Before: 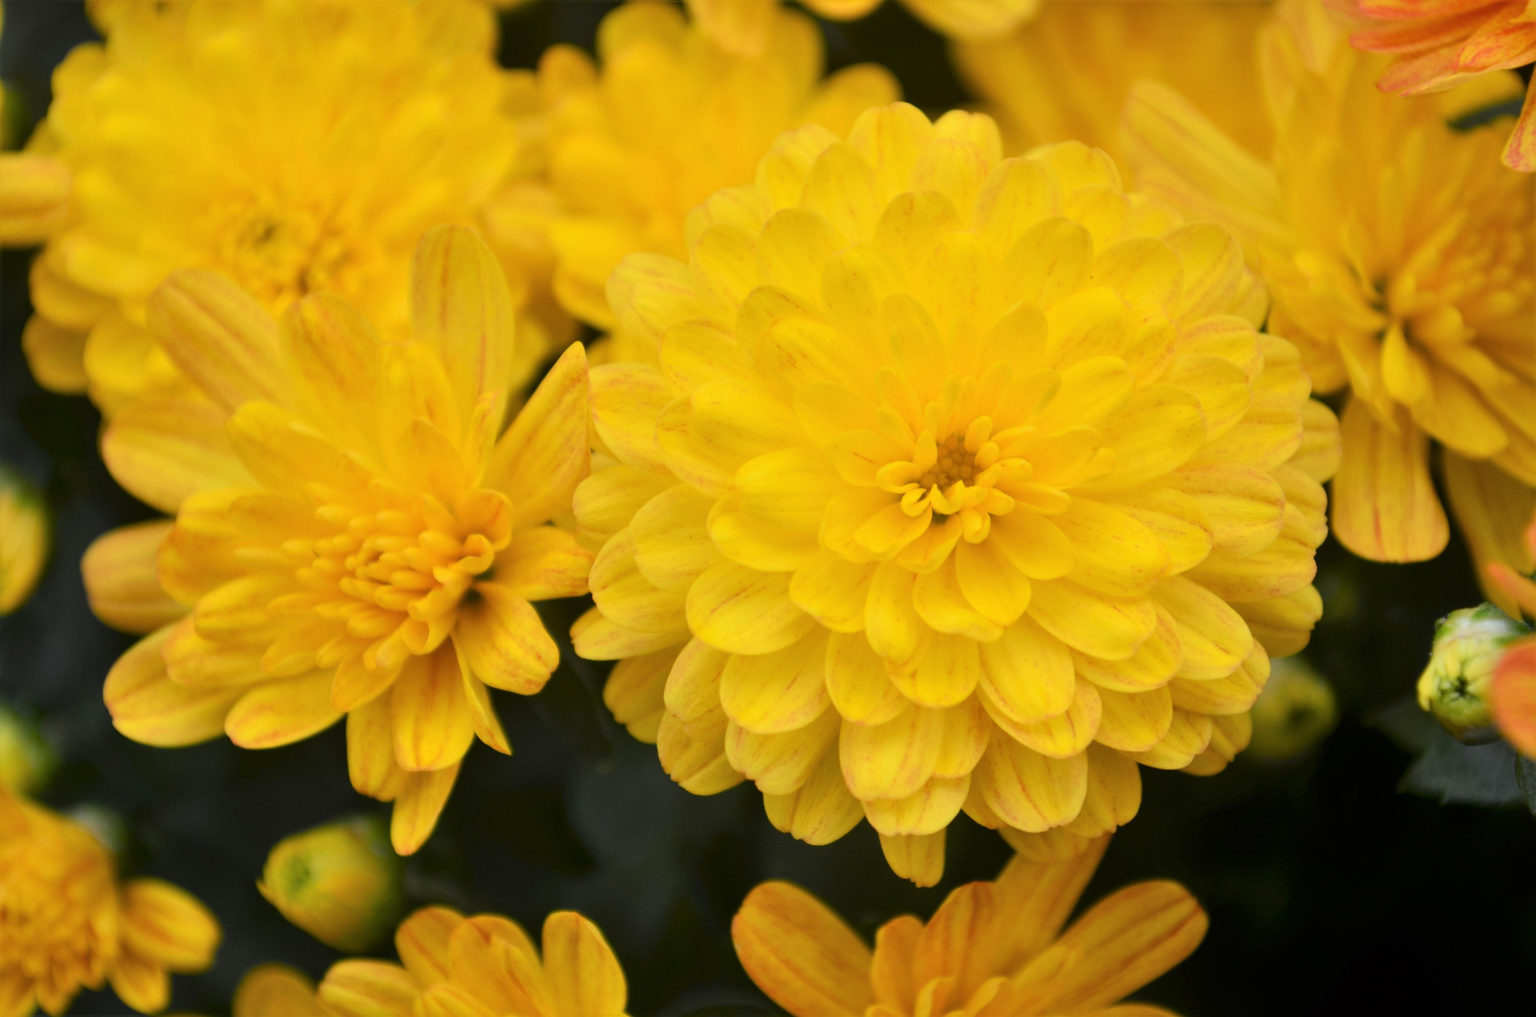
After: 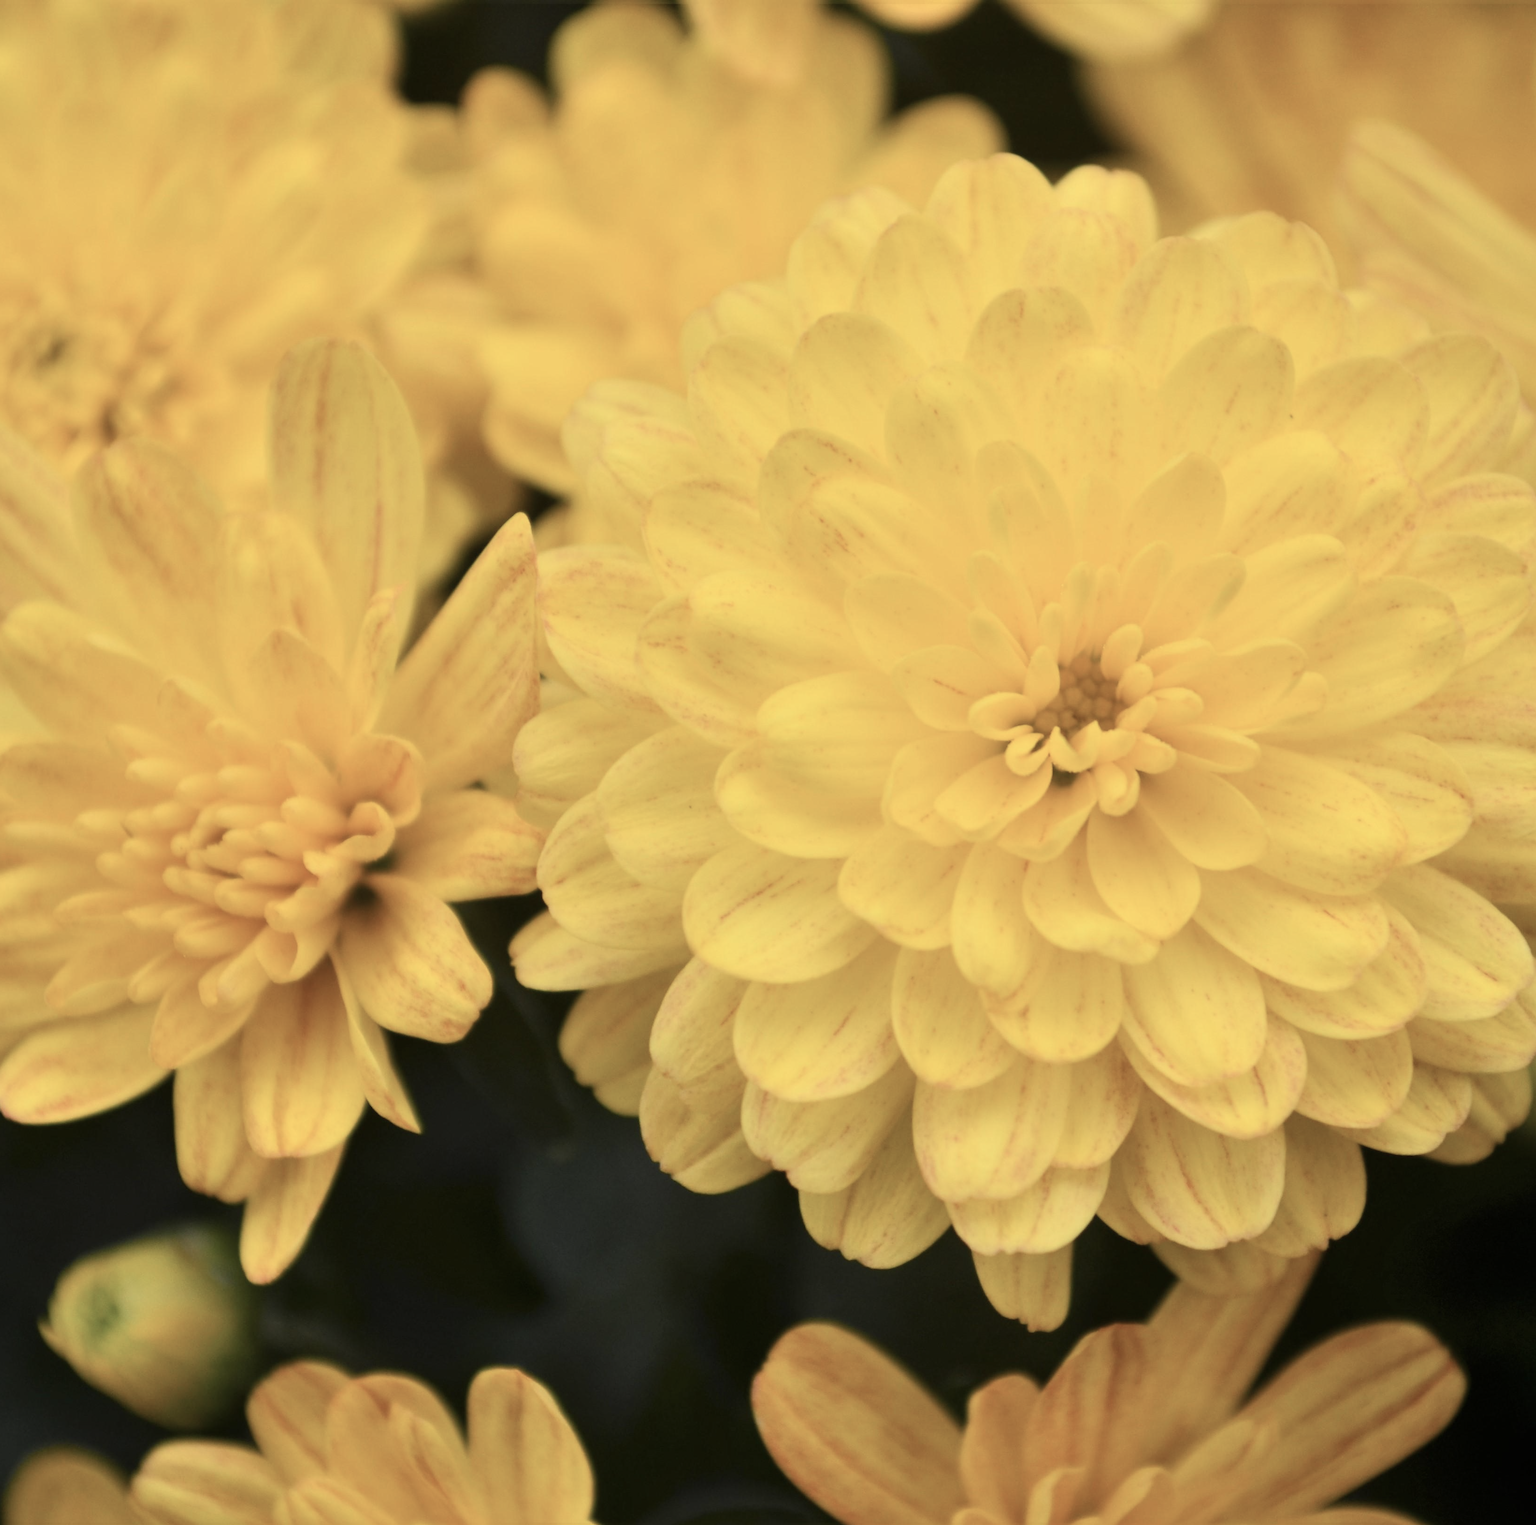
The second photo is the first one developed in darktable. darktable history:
crop and rotate: left 15.055%, right 18.278%
contrast brightness saturation: contrast 0.1, saturation -0.36
